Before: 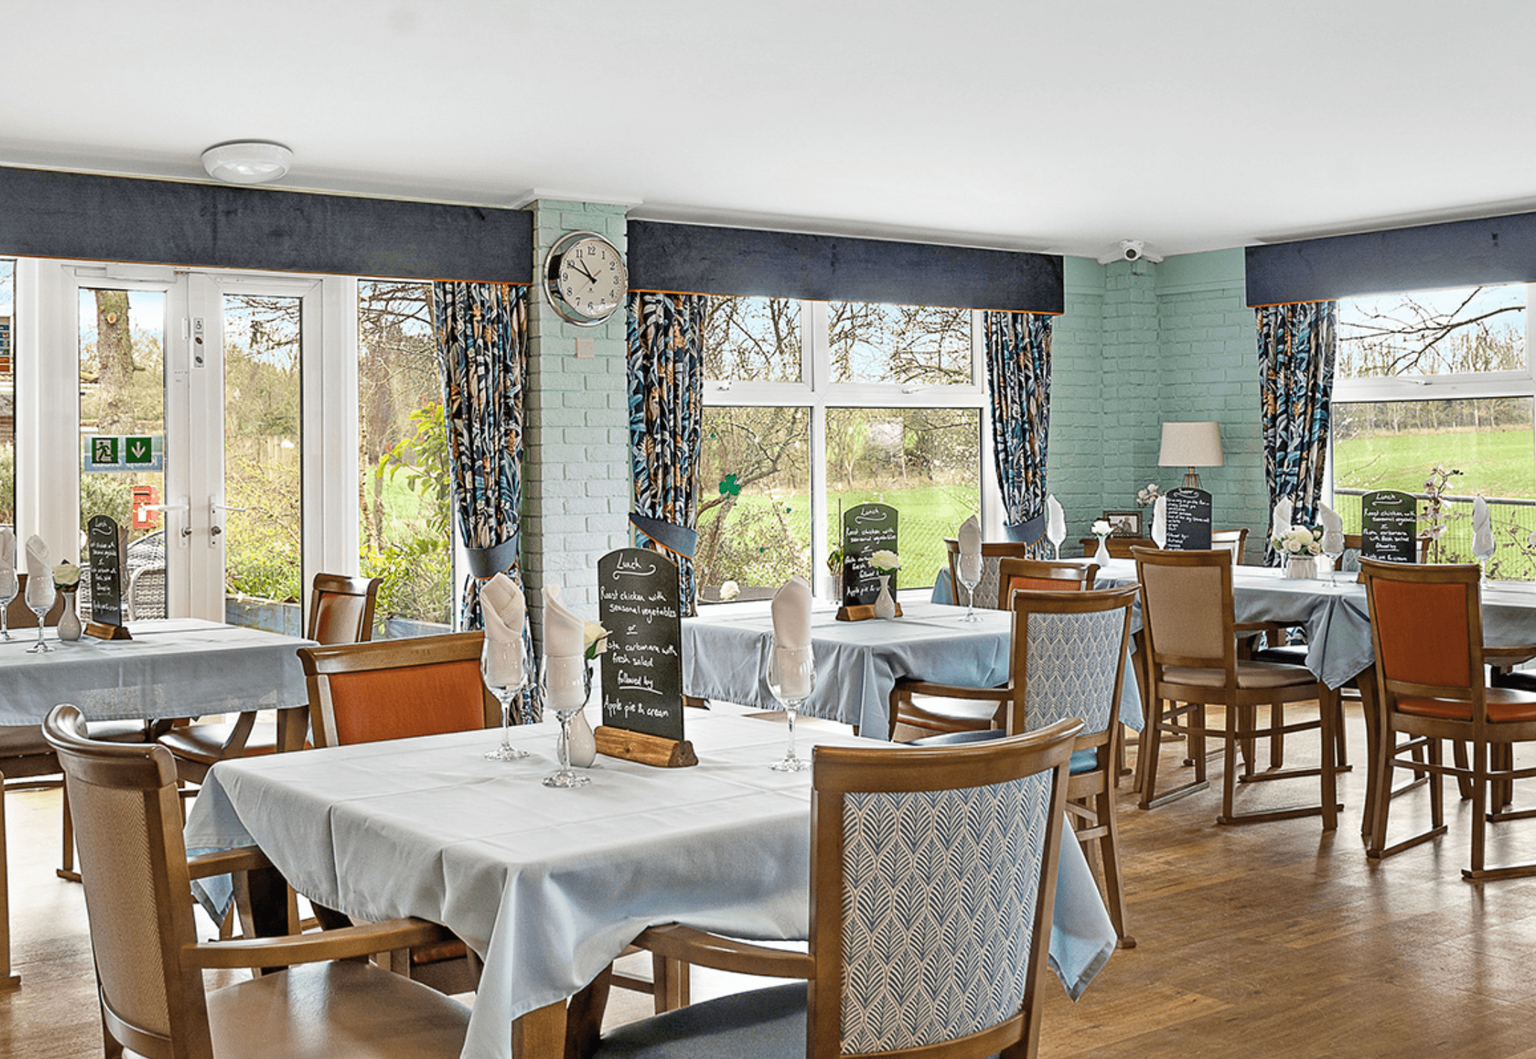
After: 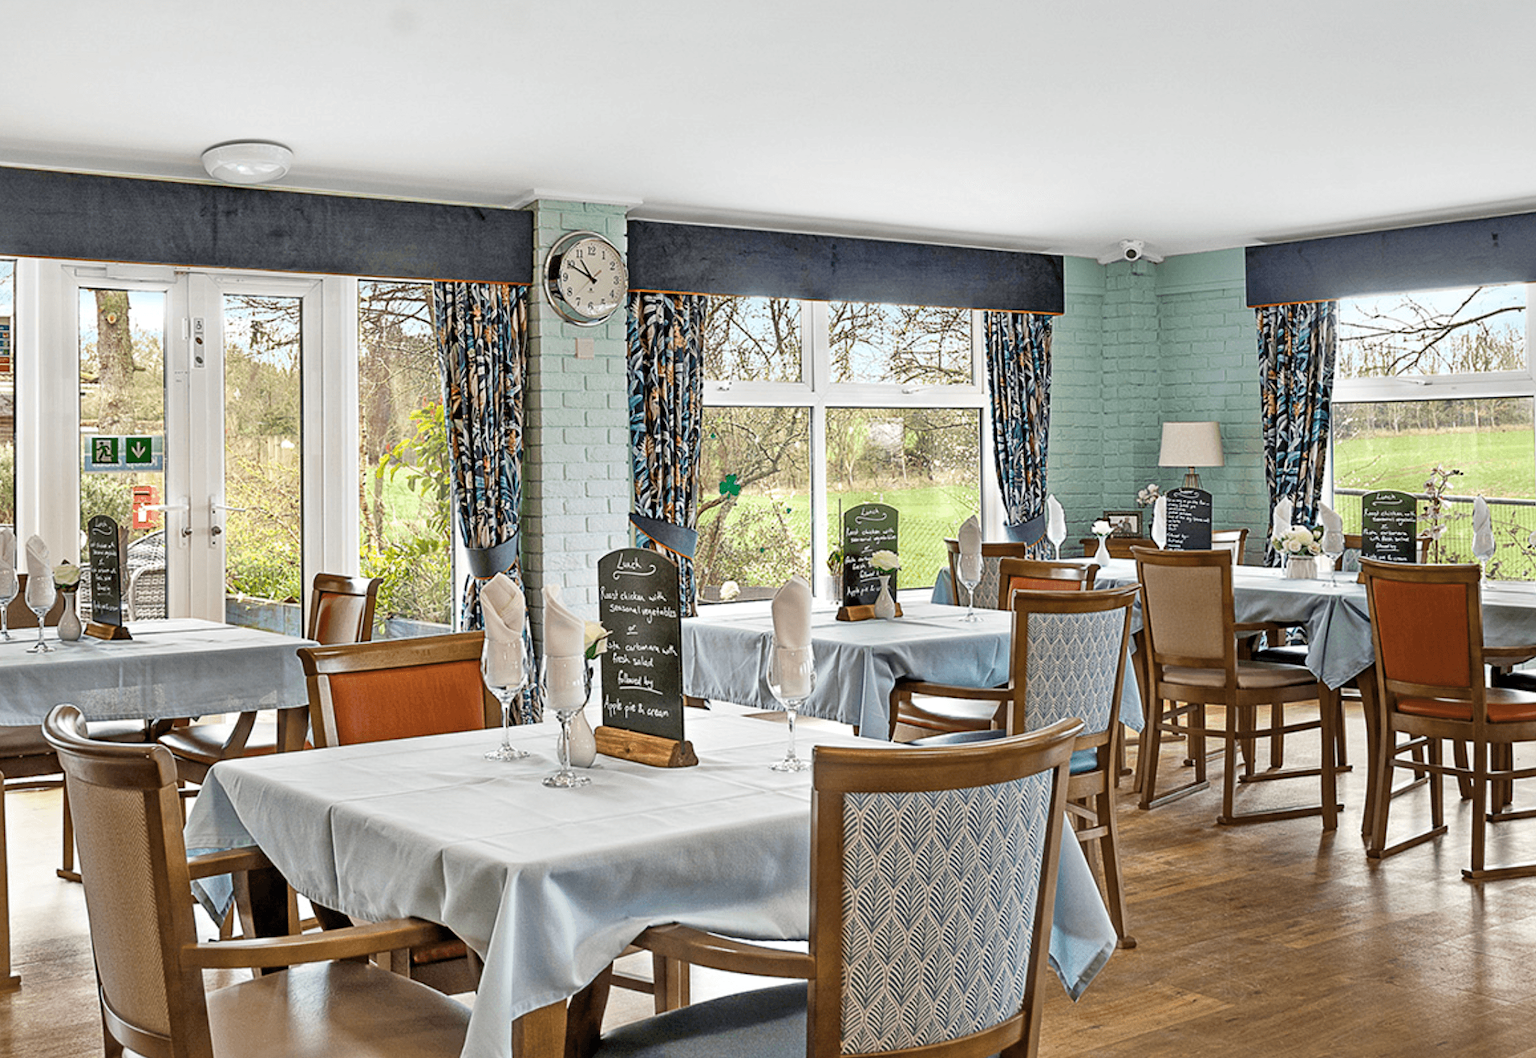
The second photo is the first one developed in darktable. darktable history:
local contrast: mode bilateral grid, contrast 19, coarseness 50, detail 120%, midtone range 0.2
